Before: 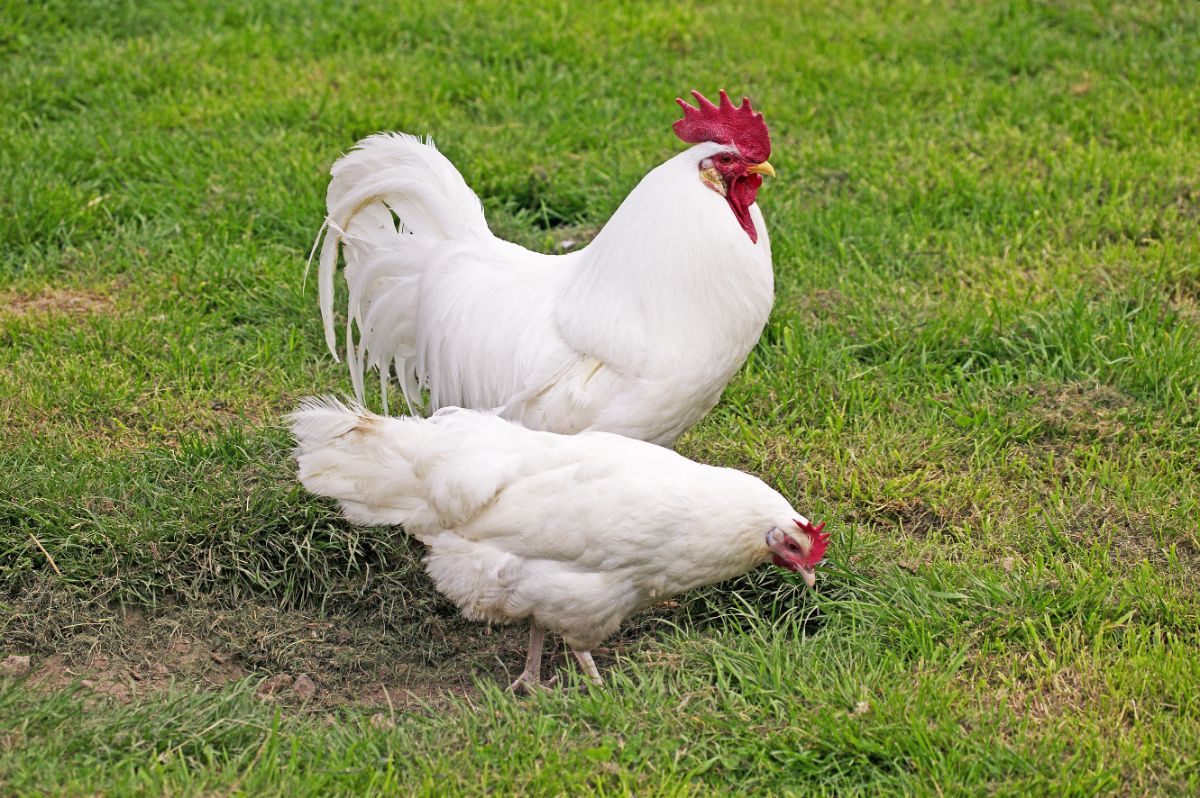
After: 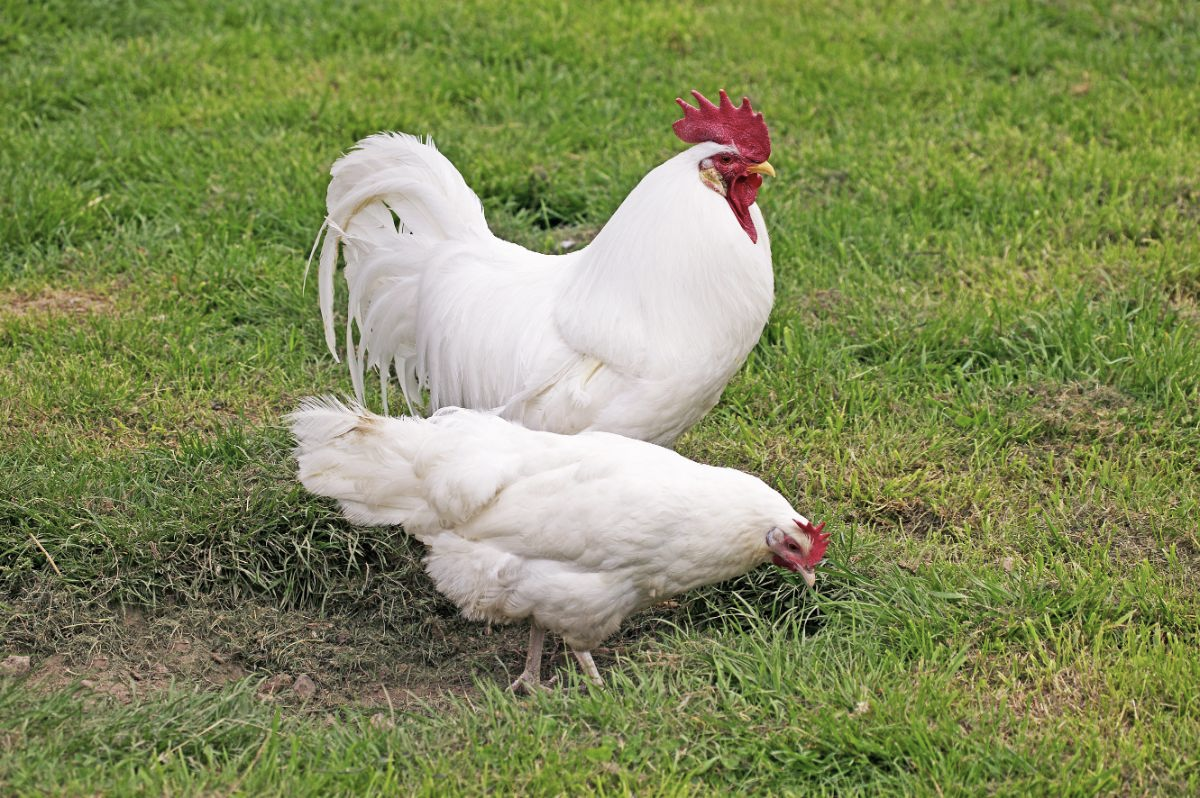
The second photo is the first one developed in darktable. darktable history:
color correction: highlights b* 0.023, saturation 0.832
